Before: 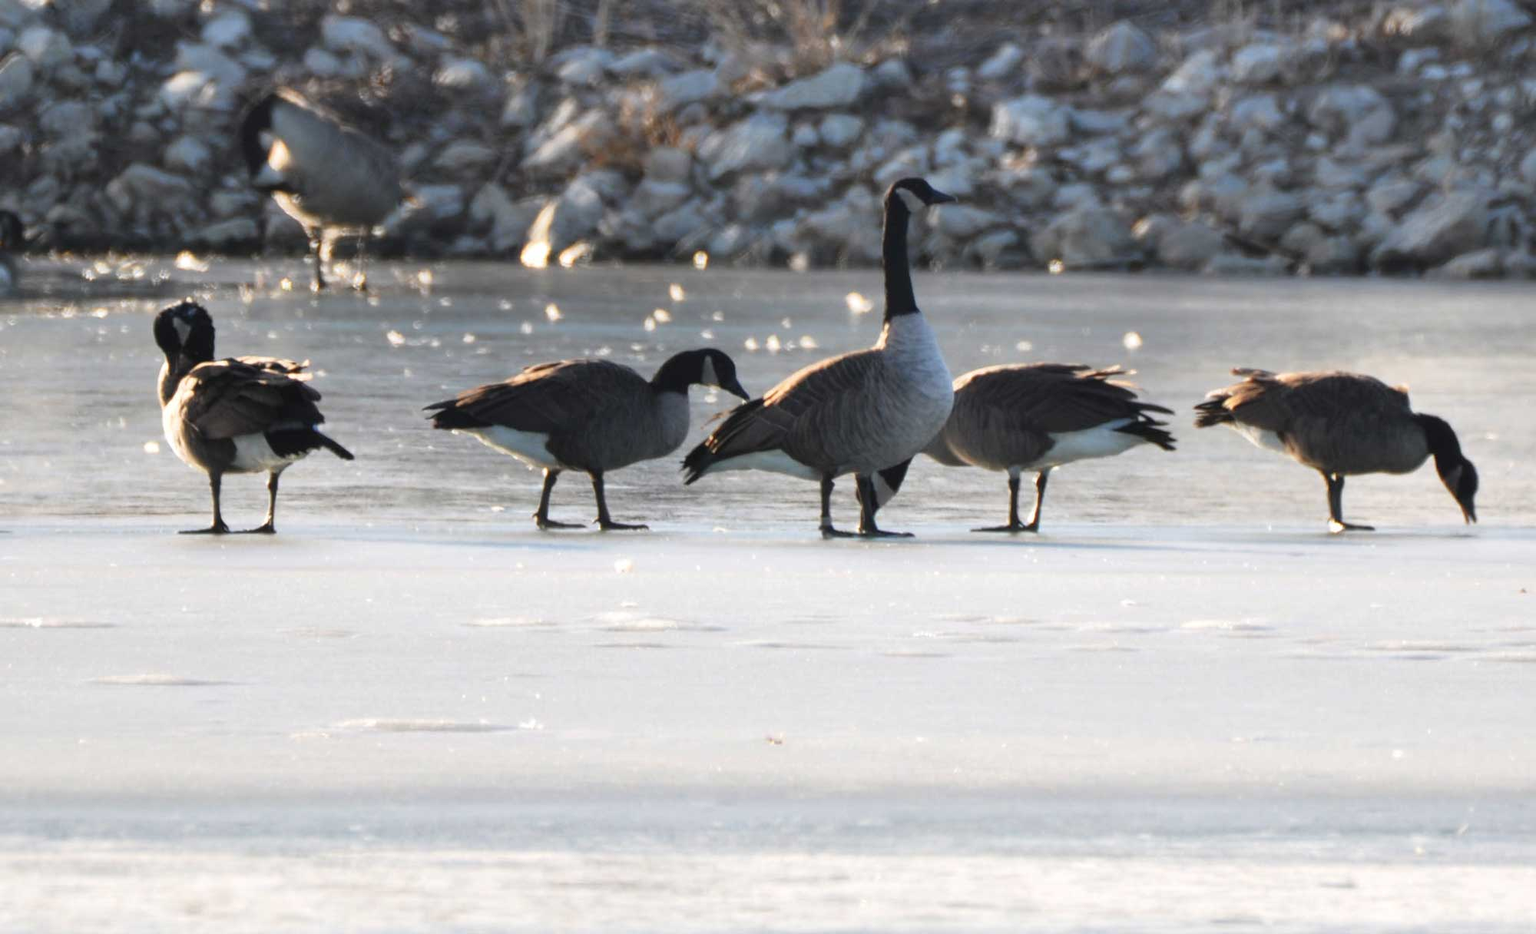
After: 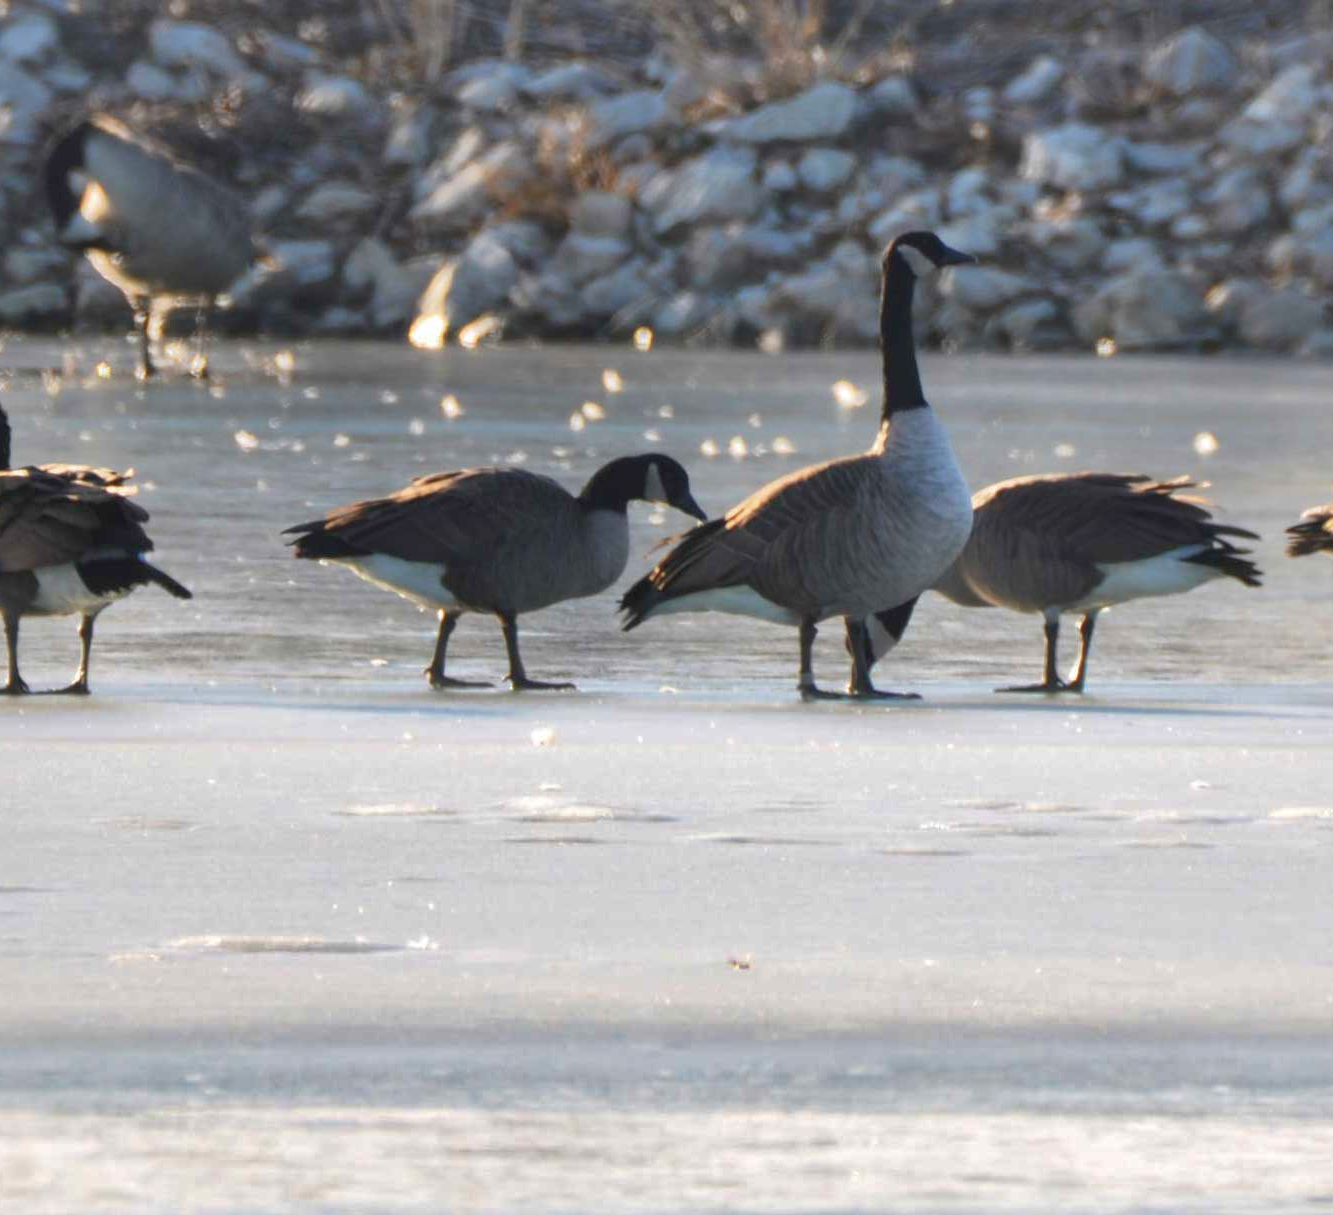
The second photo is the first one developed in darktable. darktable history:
shadows and highlights: on, module defaults
crop and rotate: left 13.456%, right 19.868%
velvia: strength 15.68%
